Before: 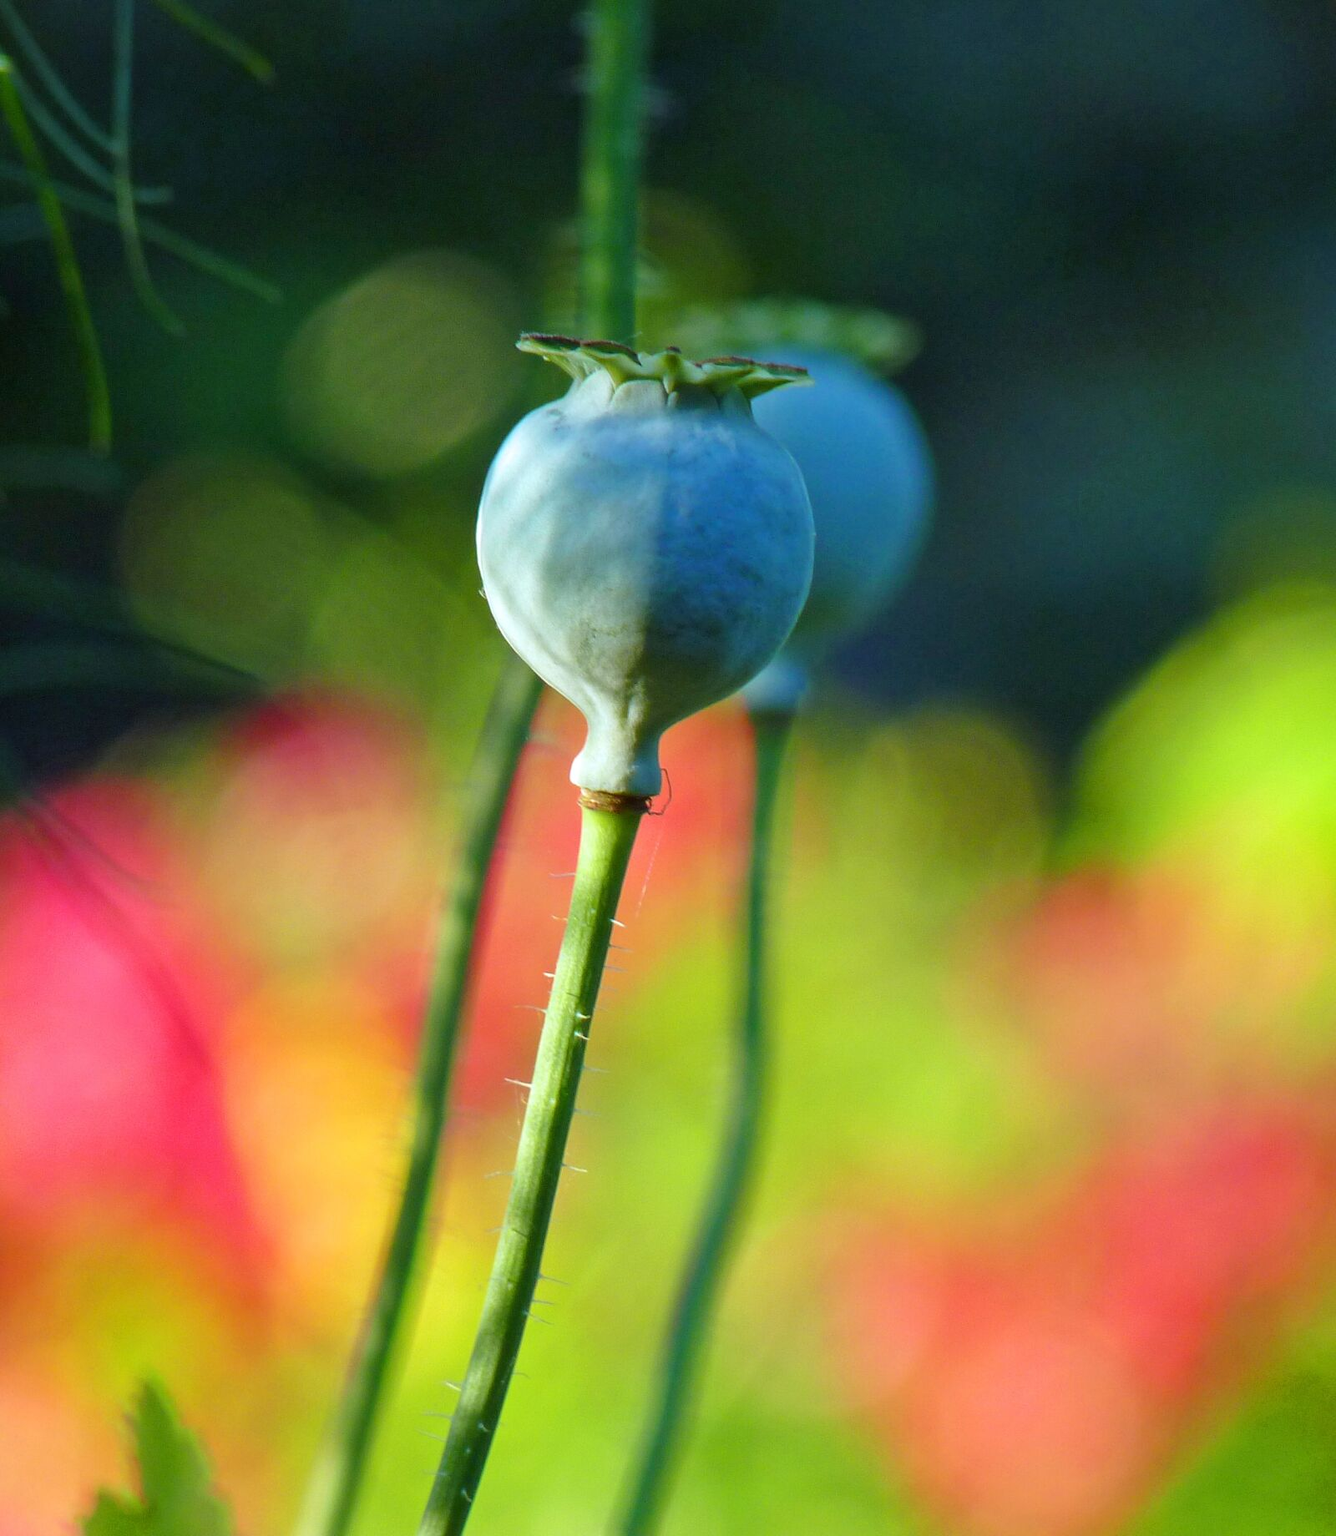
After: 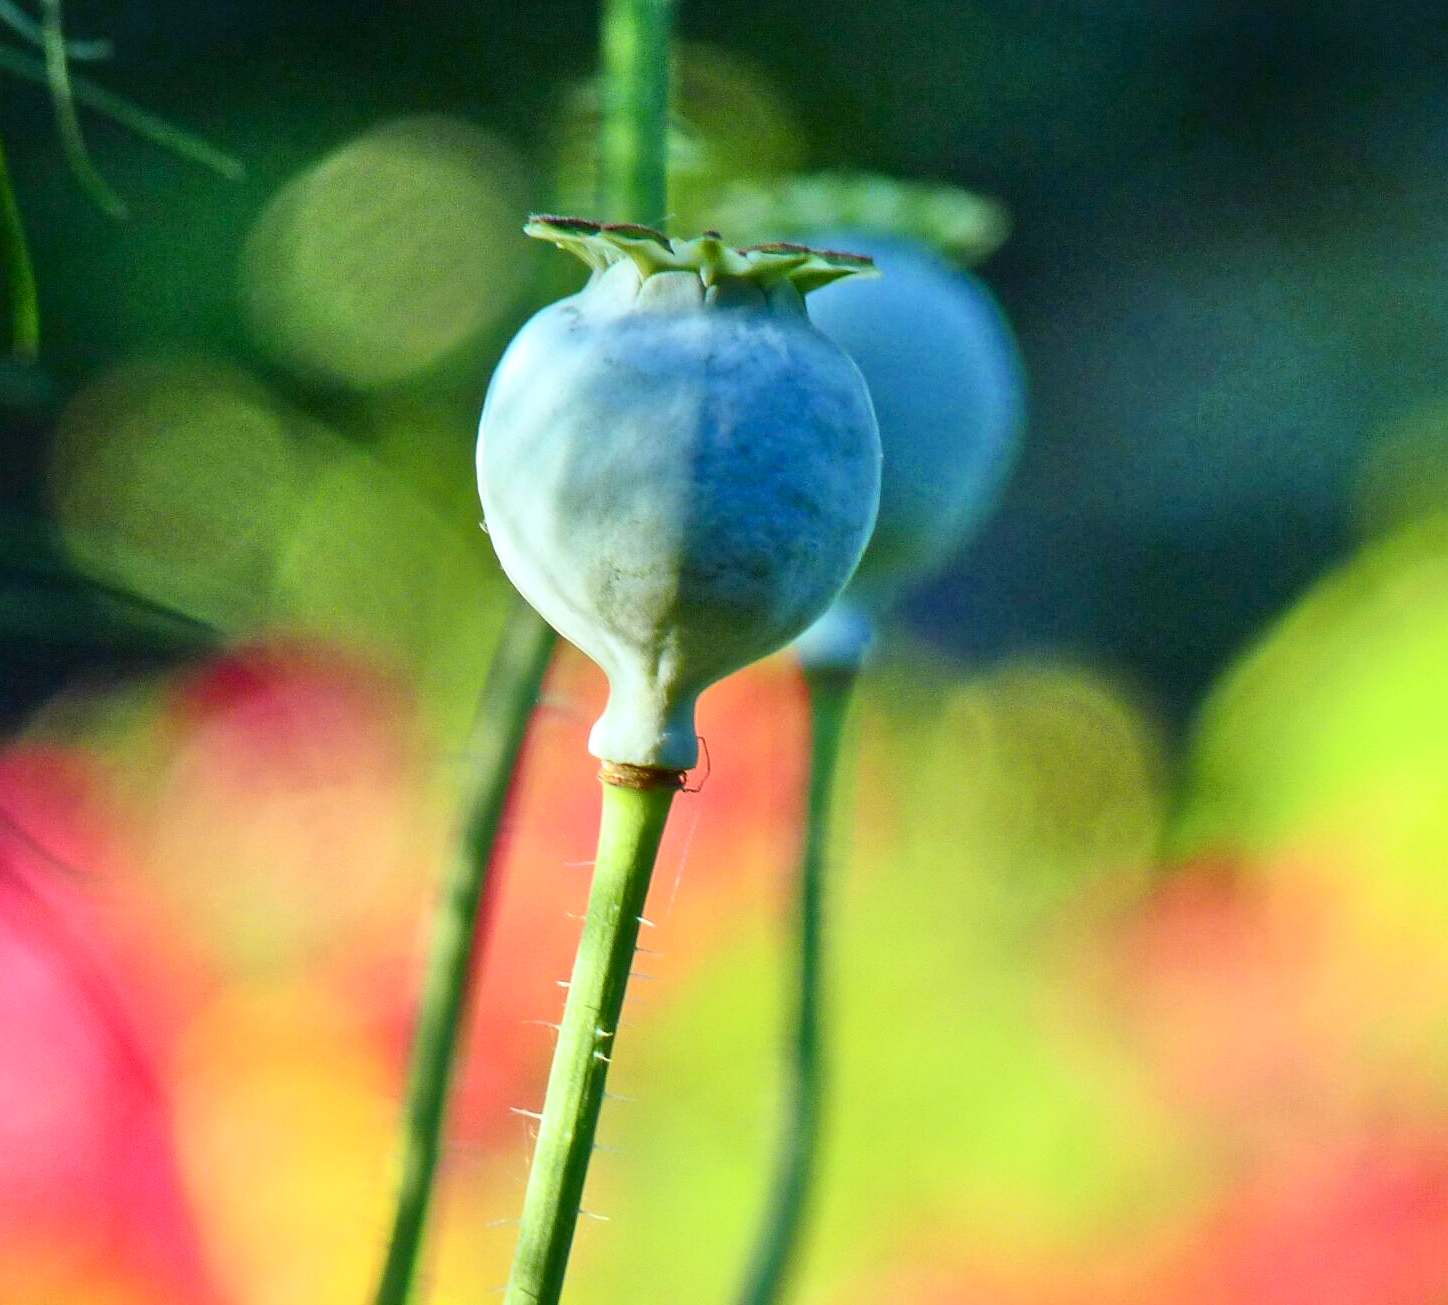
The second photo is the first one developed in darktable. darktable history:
tone equalizer: -7 EV 0.144 EV, -6 EV 0.624 EV, -5 EV 1.13 EV, -4 EV 1.33 EV, -3 EV 1.17 EV, -2 EV 0.6 EV, -1 EV 0.154 EV
contrast brightness saturation: contrast 0.281
crop: left 5.892%, top 10.042%, right 3.546%, bottom 19.001%
